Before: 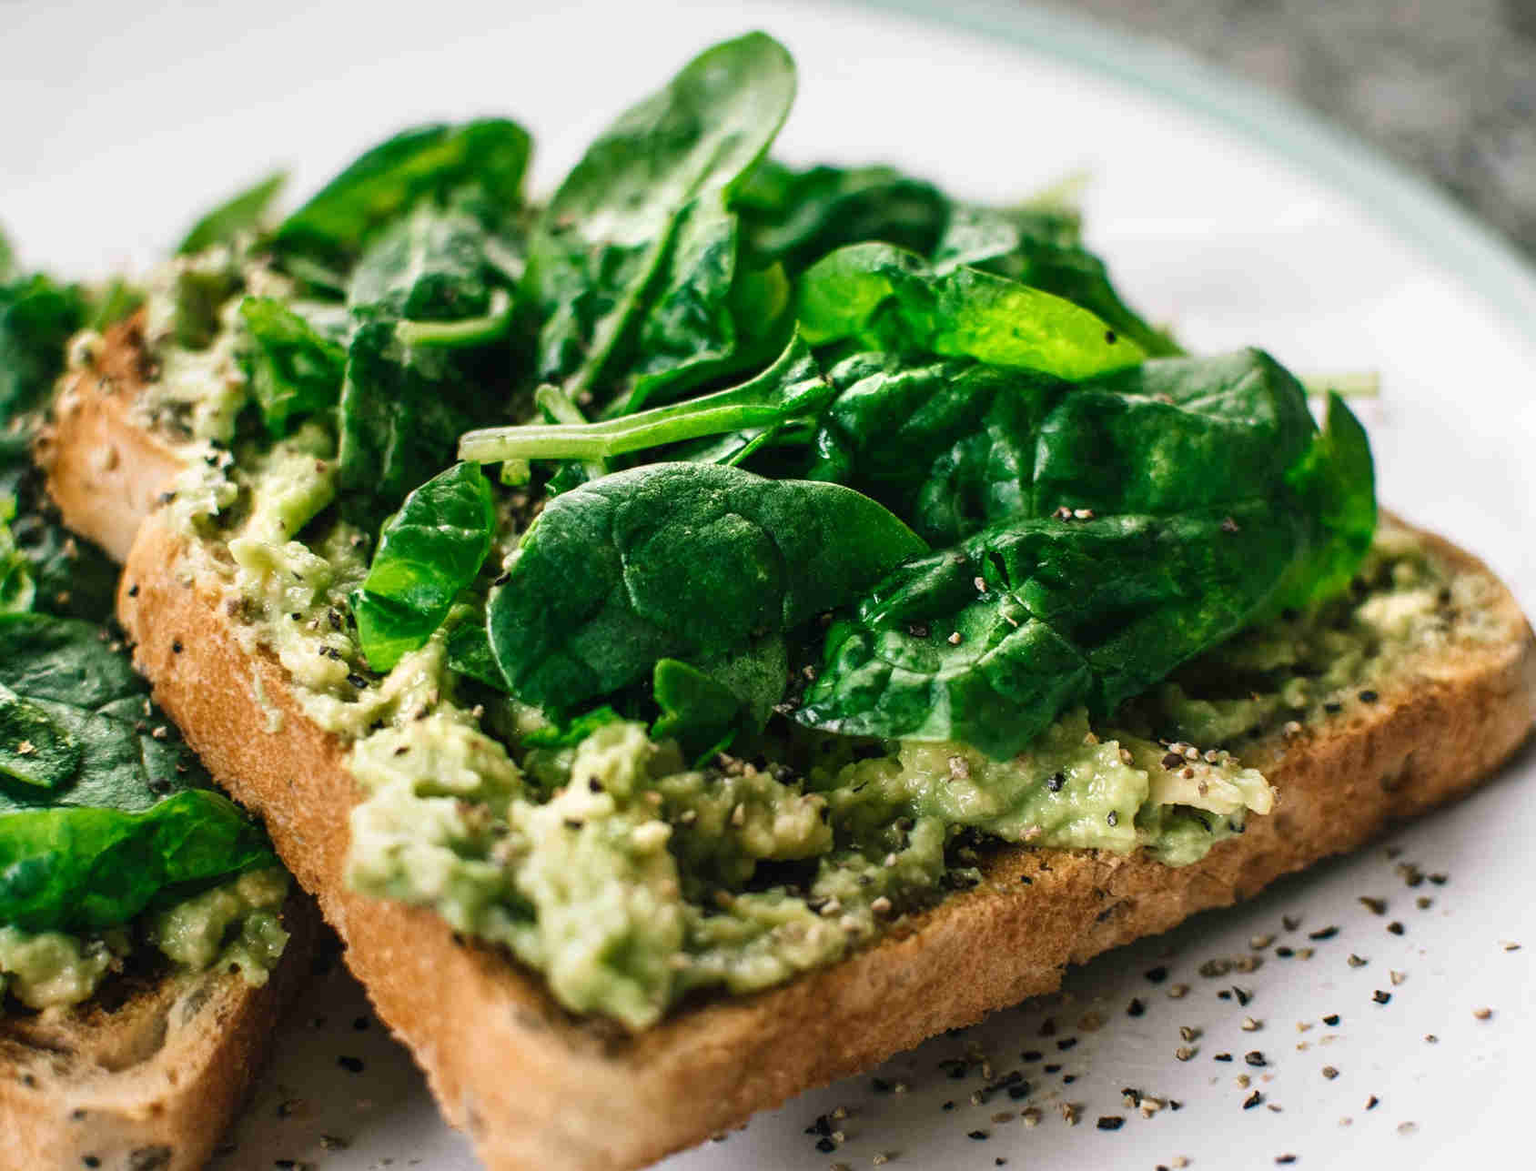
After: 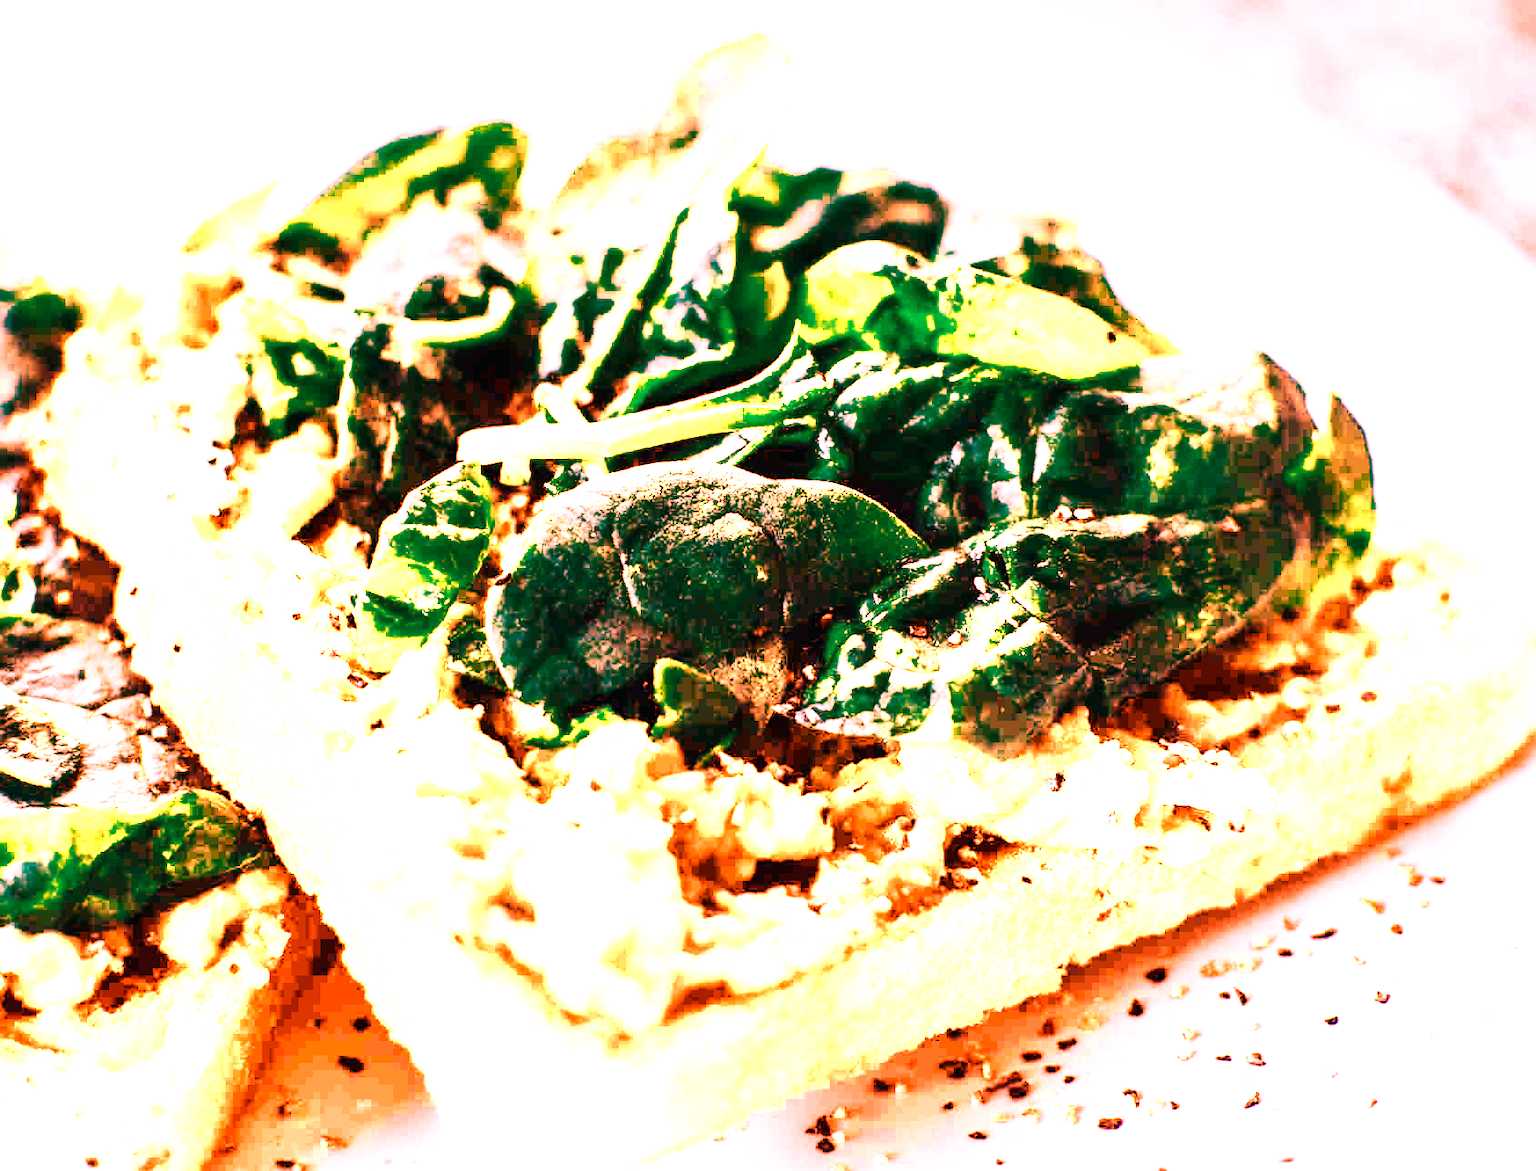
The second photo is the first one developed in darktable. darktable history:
color zones: curves: ch0 [(0.018, 0.548) (0.197, 0.654) (0.425, 0.447) (0.605, 0.658) (0.732, 0.579)]; ch1 [(0.105, 0.531) (0.224, 0.531) (0.386, 0.39) (0.618, 0.456) (0.732, 0.456) (0.956, 0.421)]; ch2 [(0.039, 0.583) (0.215, 0.465) (0.399, 0.544) (0.465, 0.548) (0.614, 0.447) (0.724, 0.43) (0.882, 0.623) (0.956, 0.632)]
base curve: curves: ch0 [(0, 0) (0.007, 0.004) (0.027, 0.03) (0.046, 0.07) (0.207, 0.54) (0.442, 0.872) (0.673, 0.972) (1, 1)], preserve colors none
graduated density: rotation -0.352°, offset 57.64
white balance: red 4.26, blue 1.802
exposure: compensate highlight preservation false
